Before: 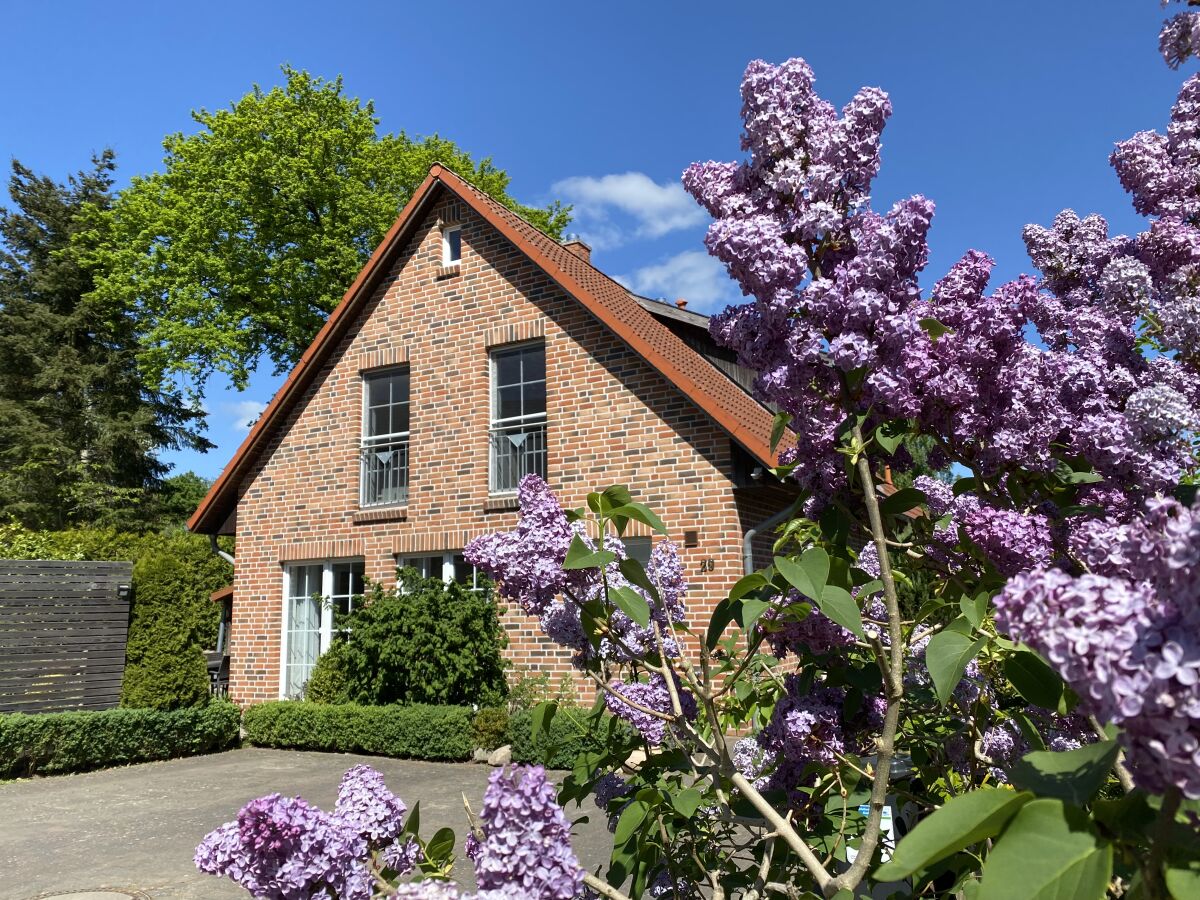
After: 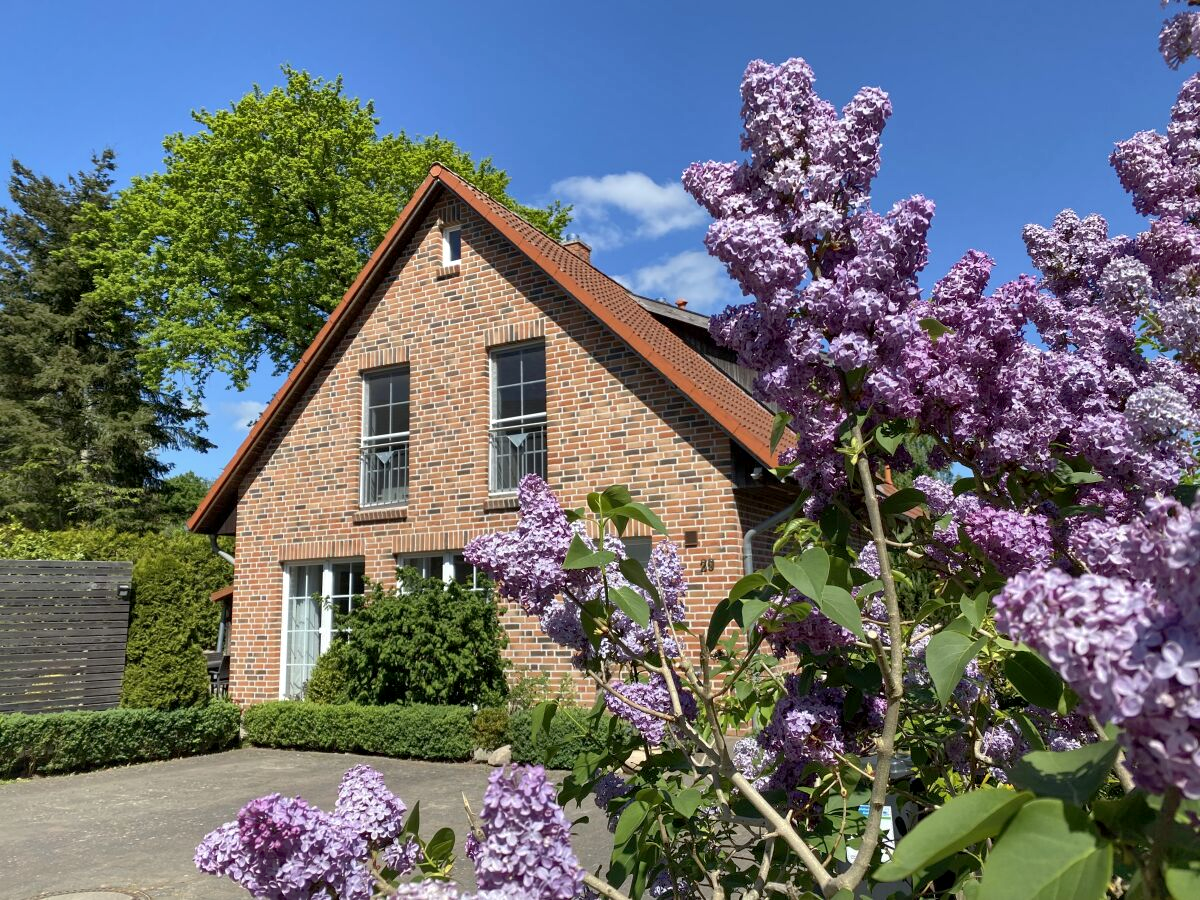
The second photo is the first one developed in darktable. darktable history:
local contrast: mode bilateral grid, contrast 20, coarseness 50, detail 130%, midtone range 0.2
shadows and highlights: on, module defaults
